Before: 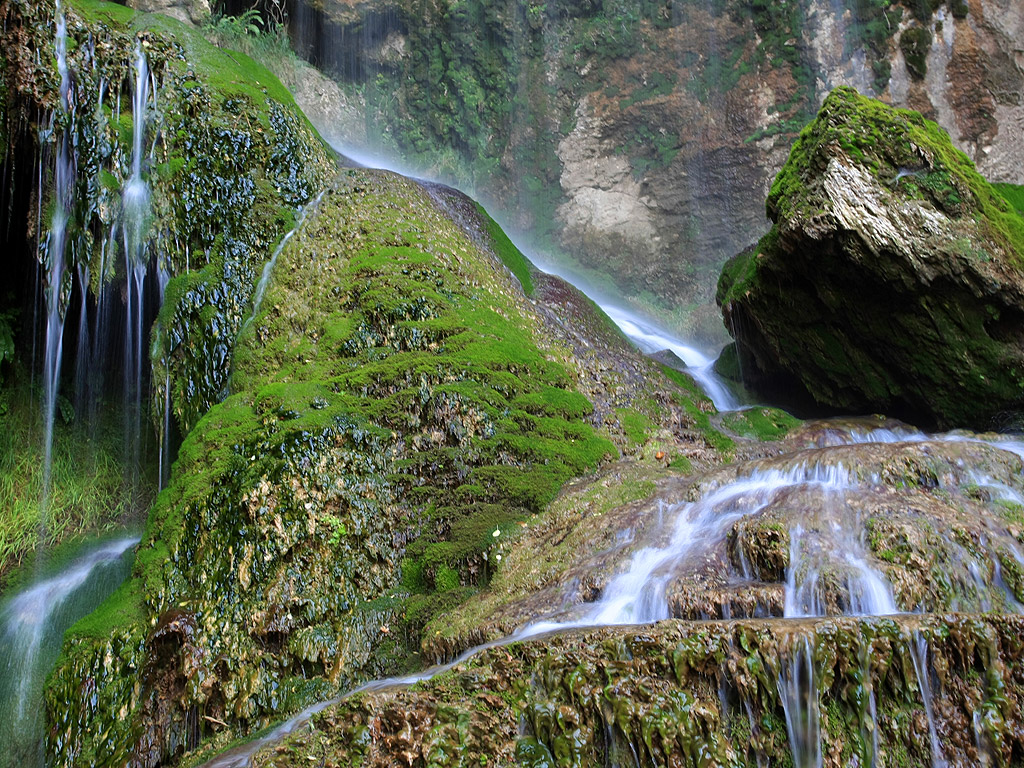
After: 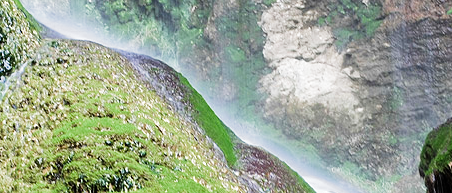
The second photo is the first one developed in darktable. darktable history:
exposure: black level correction 0, exposure 1.102 EV, compensate highlight preservation false
filmic rgb: middle gray luminance 21.57%, black relative exposure -14.09 EV, white relative exposure 2.96 EV, target black luminance 0%, hardness 8.77, latitude 60.33%, contrast 1.209, highlights saturation mix 5.45%, shadows ↔ highlights balance 41.45%, add noise in highlights 0.001, color science v3 (2019), use custom middle-gray values true, contrast in highlights soft
crop: left 29.05%, top 16.827%, right 26.807%, bottom 58.019%
